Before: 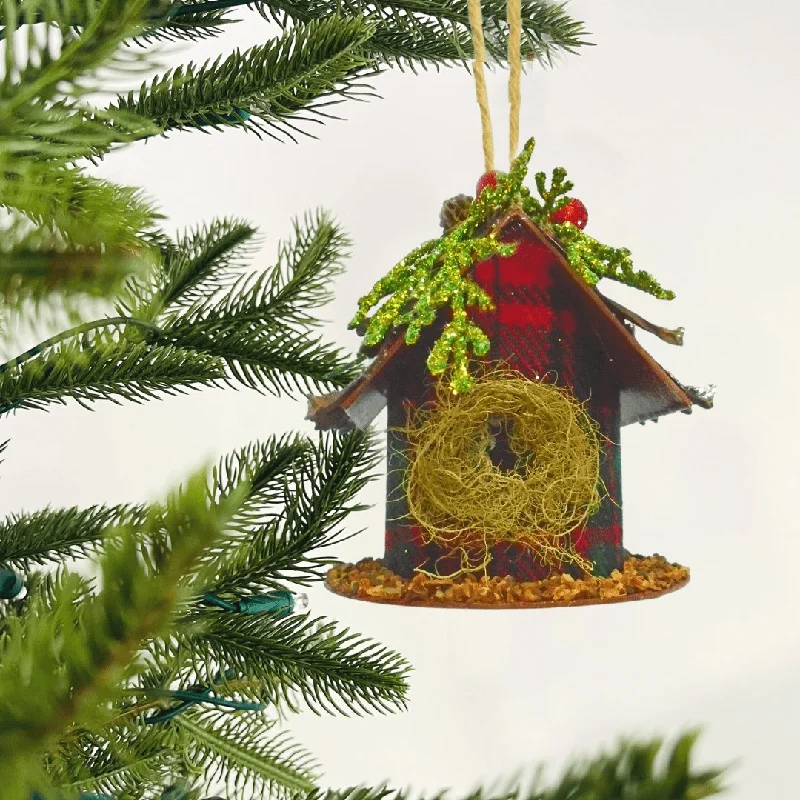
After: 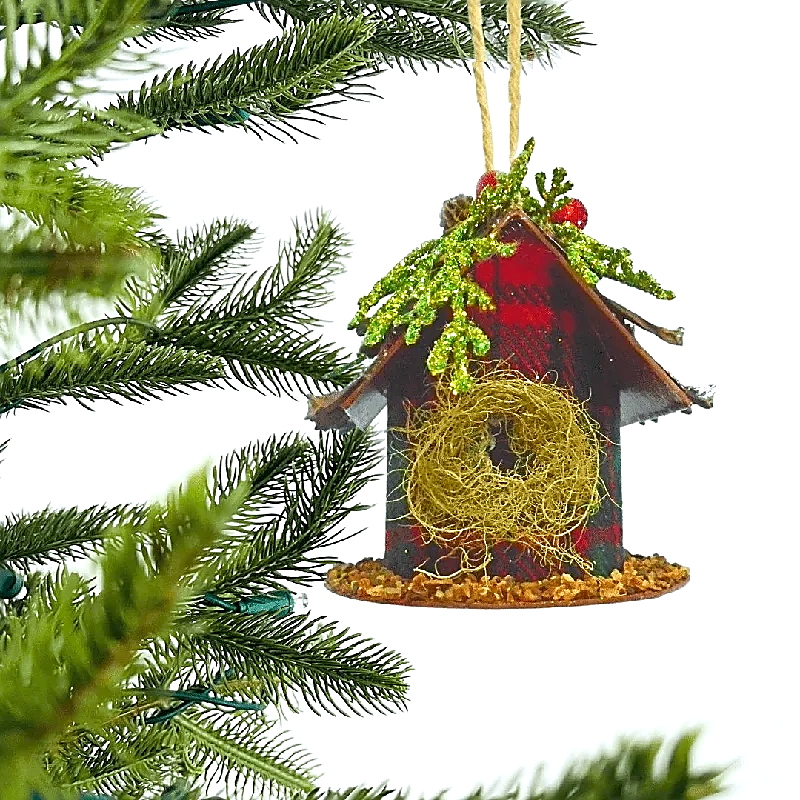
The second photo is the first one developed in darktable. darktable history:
sharpen: radius 1.4, amount 1.25, threshold 0.7
exposure: black level correction 0.005, exposure 0.417 EV, compensate highlight preservation false
white balance: red 0.967, blue 1.049
